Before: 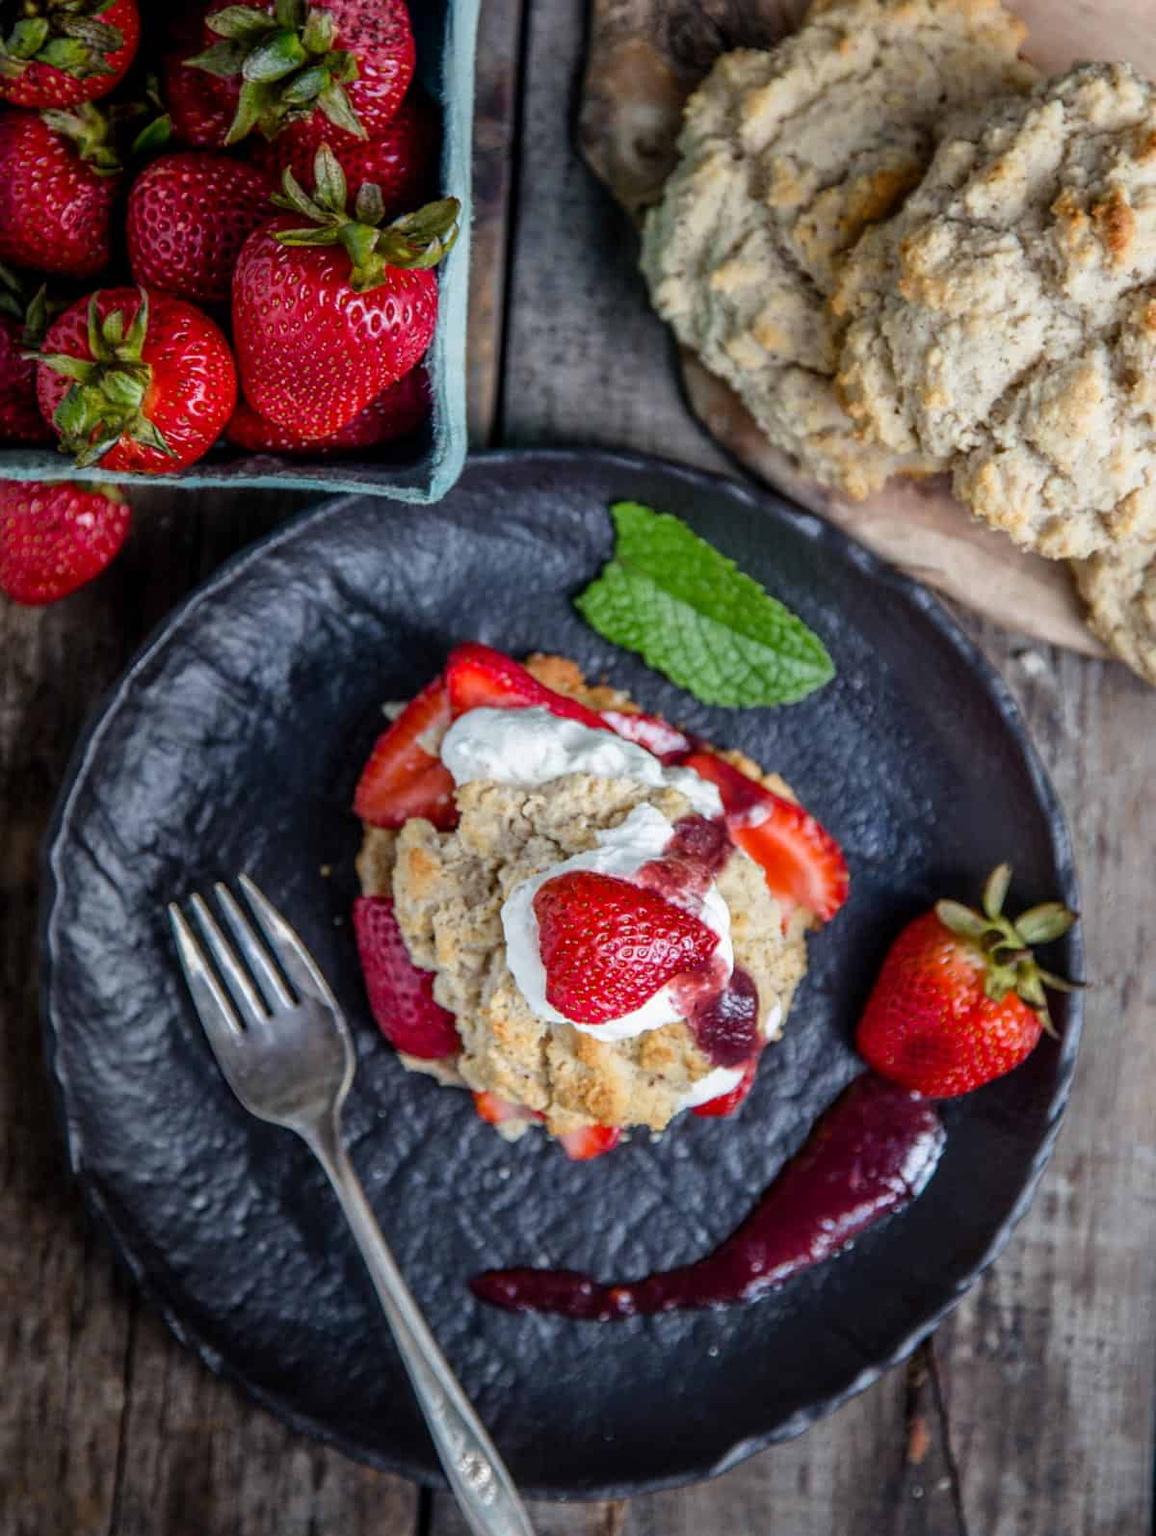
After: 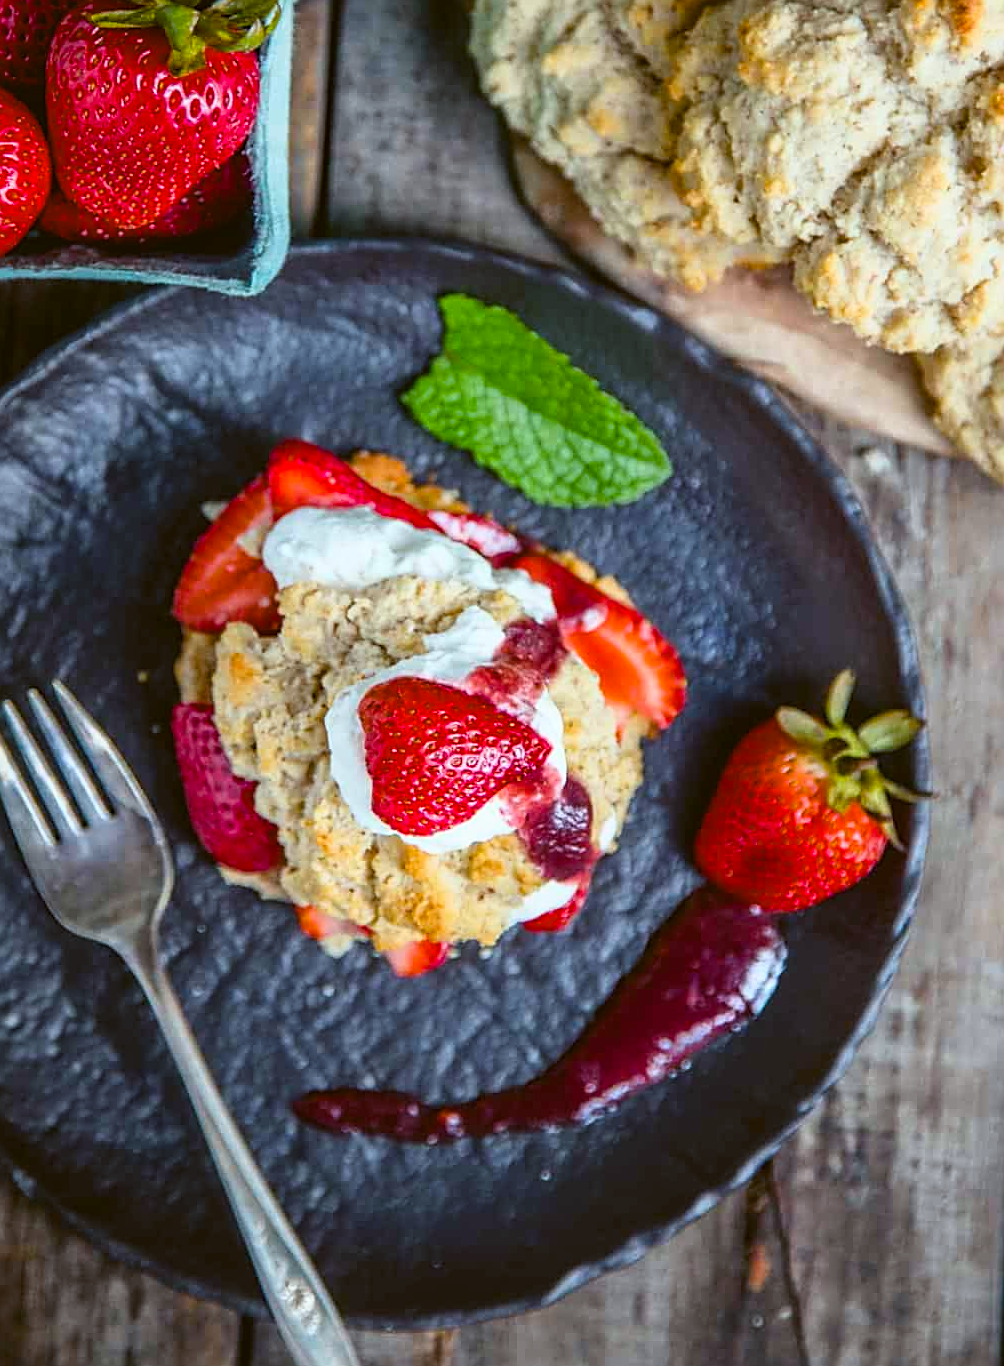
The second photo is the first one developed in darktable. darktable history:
base curve: curves: ch0 [(0, 0) (0.666, 0.806) (1, 1)]
color balance rgb: perceptual saturation grading › global saturation 30%, global vibrance 10%
color balance: lift [1.004, 1.002, 1.002, 0.998], gamma [1, 1.007, 1.002, 0.993], gain [1, 0.977, 1.013, 1.023], contrast -3.64%
crop: left 16.315%, top 14.246%
sharpen: on, module defaults
